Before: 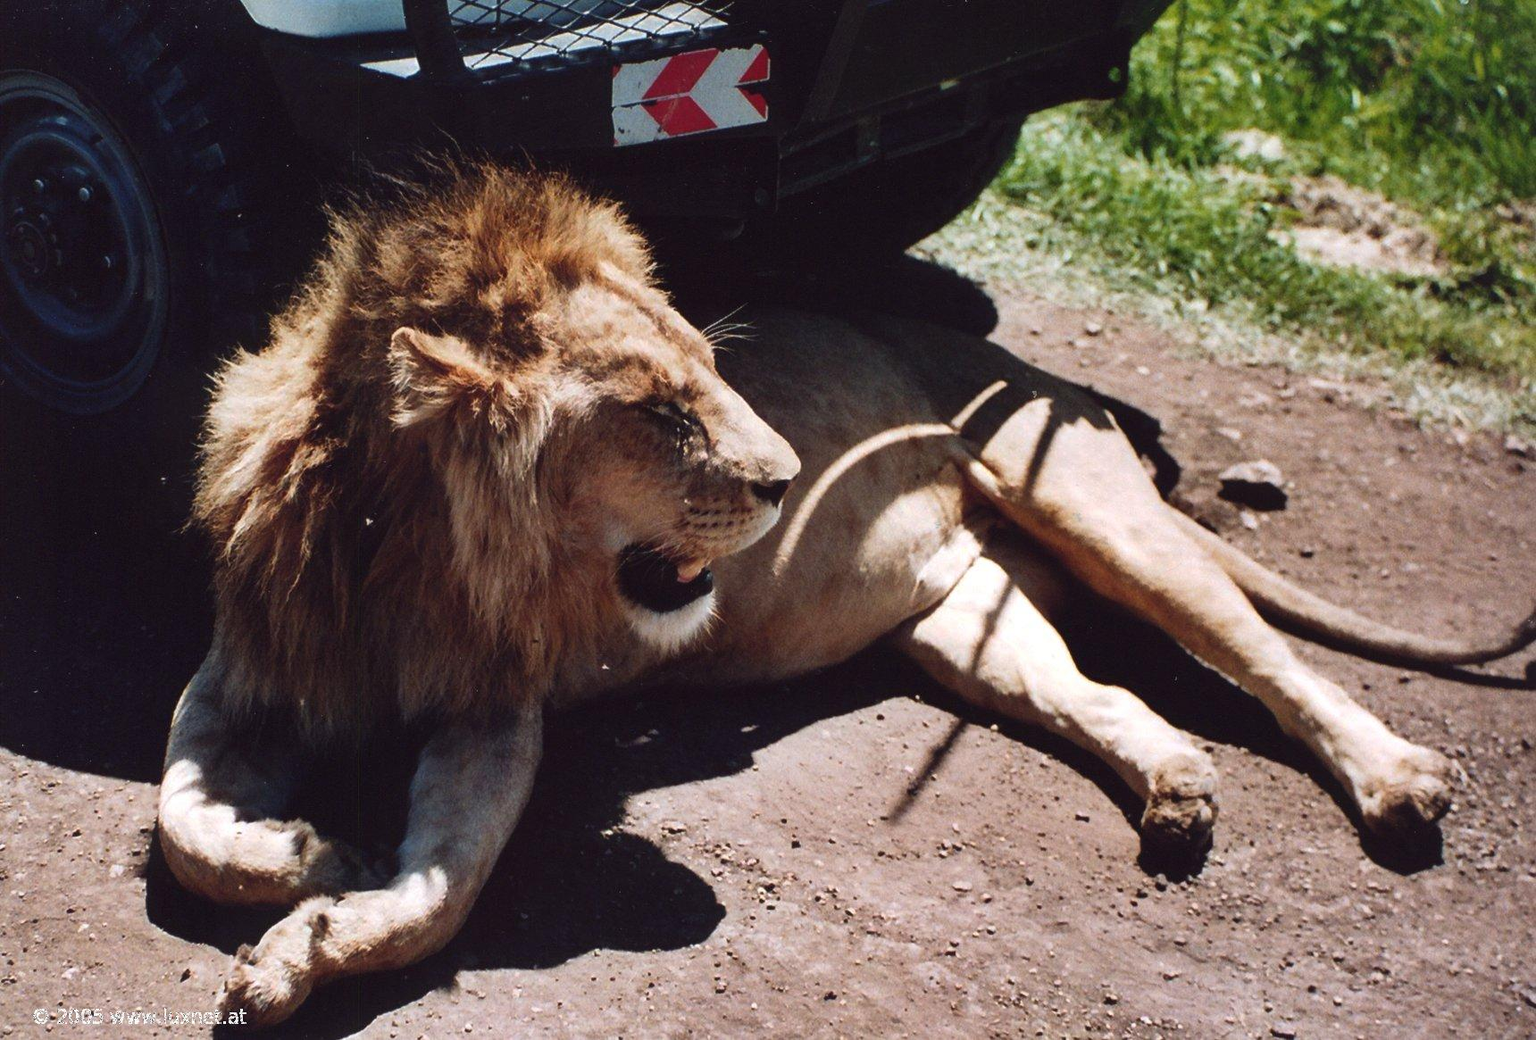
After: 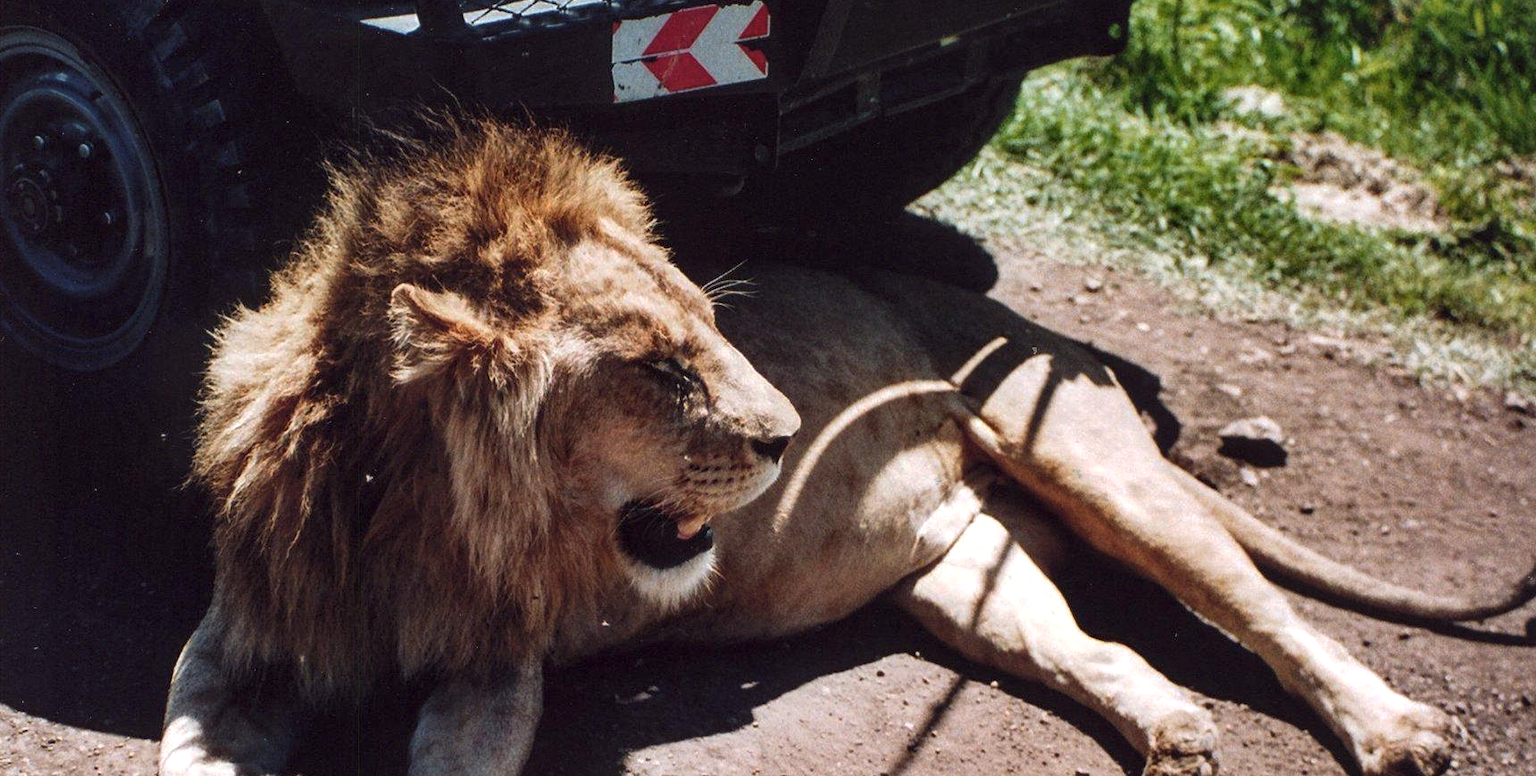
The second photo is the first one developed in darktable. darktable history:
crop: top 4.213%, bottom 21.159%
local contrast: highlights 96%, shadows 90%, detail 160%, midtone range 0.2
